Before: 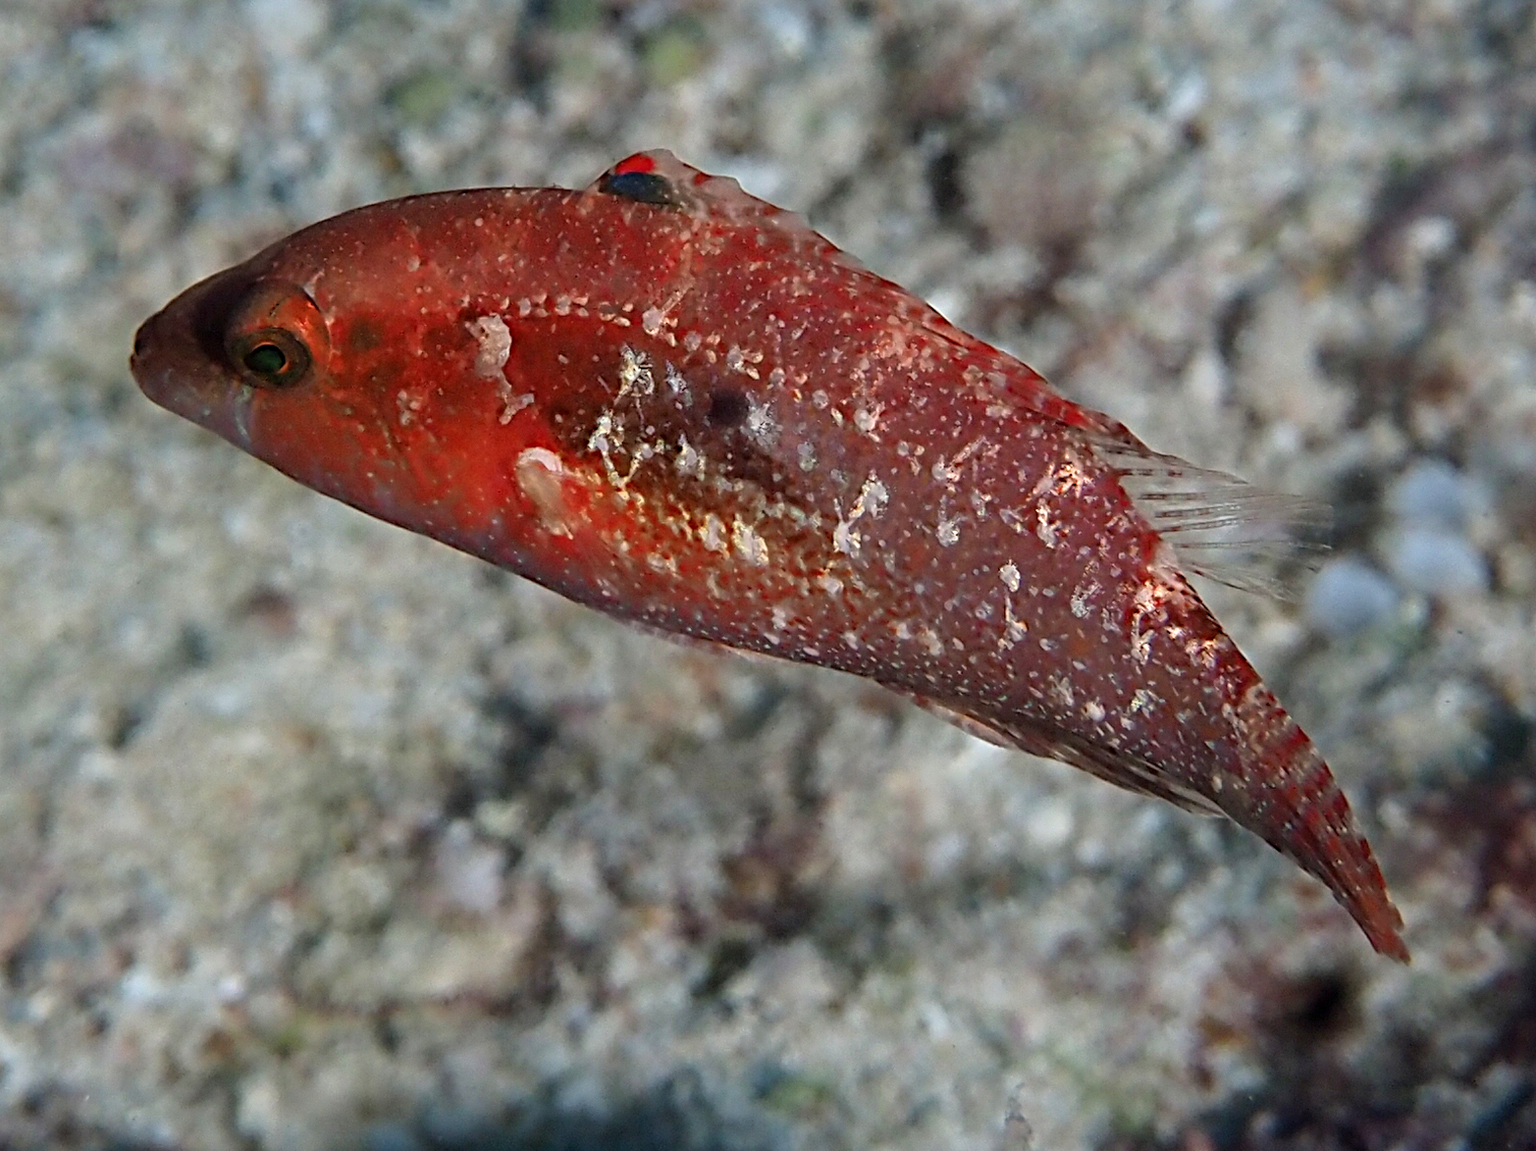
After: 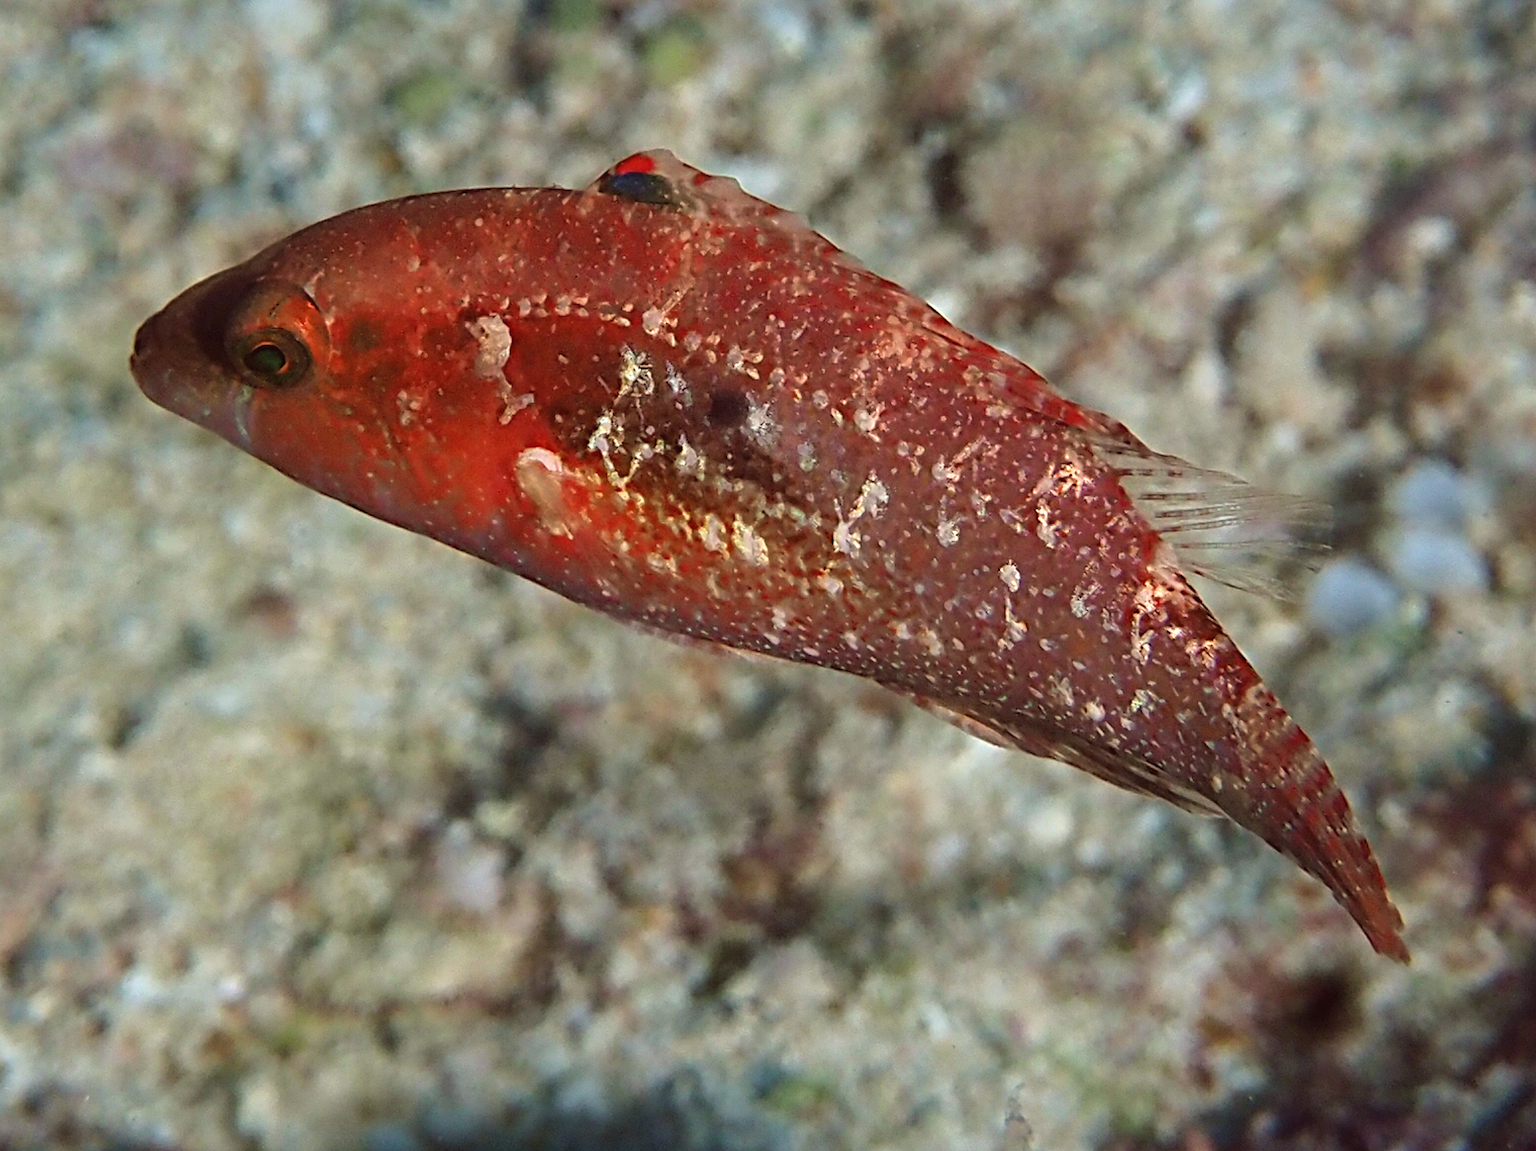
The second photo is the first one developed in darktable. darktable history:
color calibration: x 0.355, y 0.367, temperature 4700.38 K
velvia: on, module defaults
exposure: exposure 0.236 EV, compensate highlight preservation false
color balance: lift [1.005, 1.002, 0.998, 0.998], gamma [1, 1.021, 1.02, 0.979], gain [0.923, 1.066, 1.056, 0.934]
